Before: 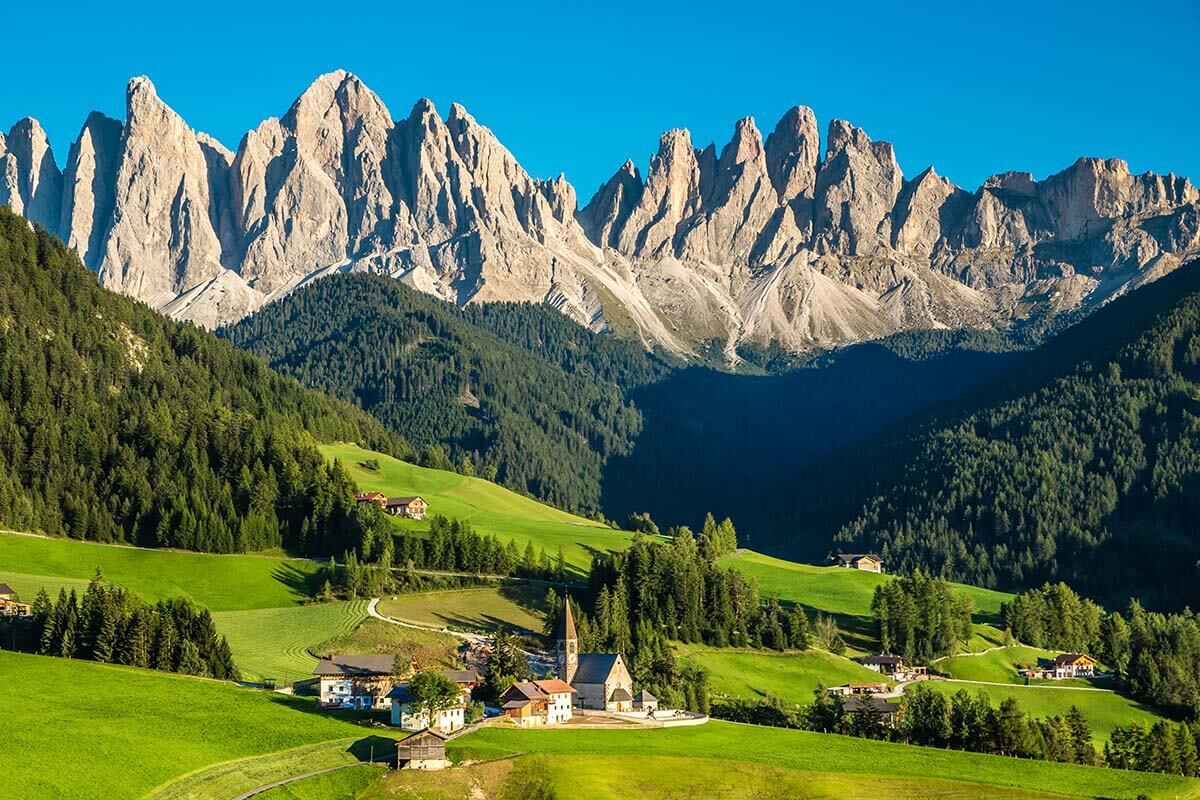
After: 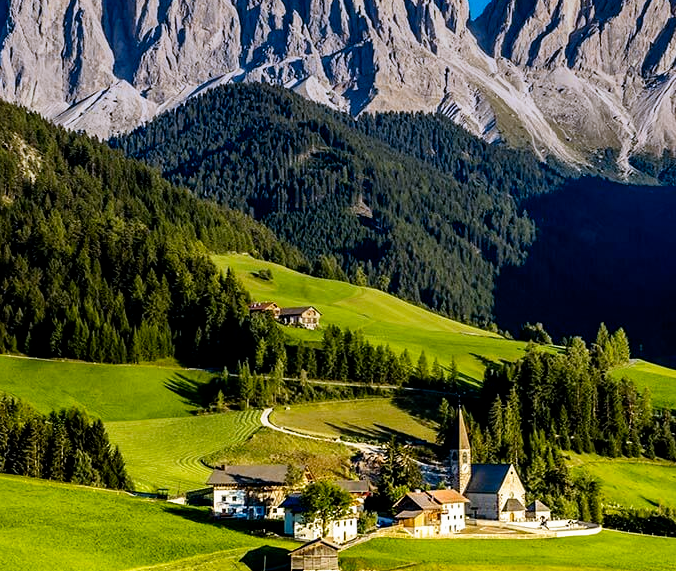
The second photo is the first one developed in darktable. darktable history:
crop: left 8.966%, top 23.852%, right 34.699%, bottom 4.703%
graduated density: hue 238.83°, saturation 50%
color contrast: green-magenta contrast 0.8, blue-yellow contrast 1.1, unbound 0
filmic rgb: black relative exposure -8.7 EV, white relative exposure 2.7 EV, threshold 3 EV, target black luminance 0%, hardness 6.25, latitude 75%, contrast 1.325, highlights saturation mix -5%, preserve chrominance no, color science v5 (2021), iterations of high-quality reconstruction 0, enable highlight reconstruction true
